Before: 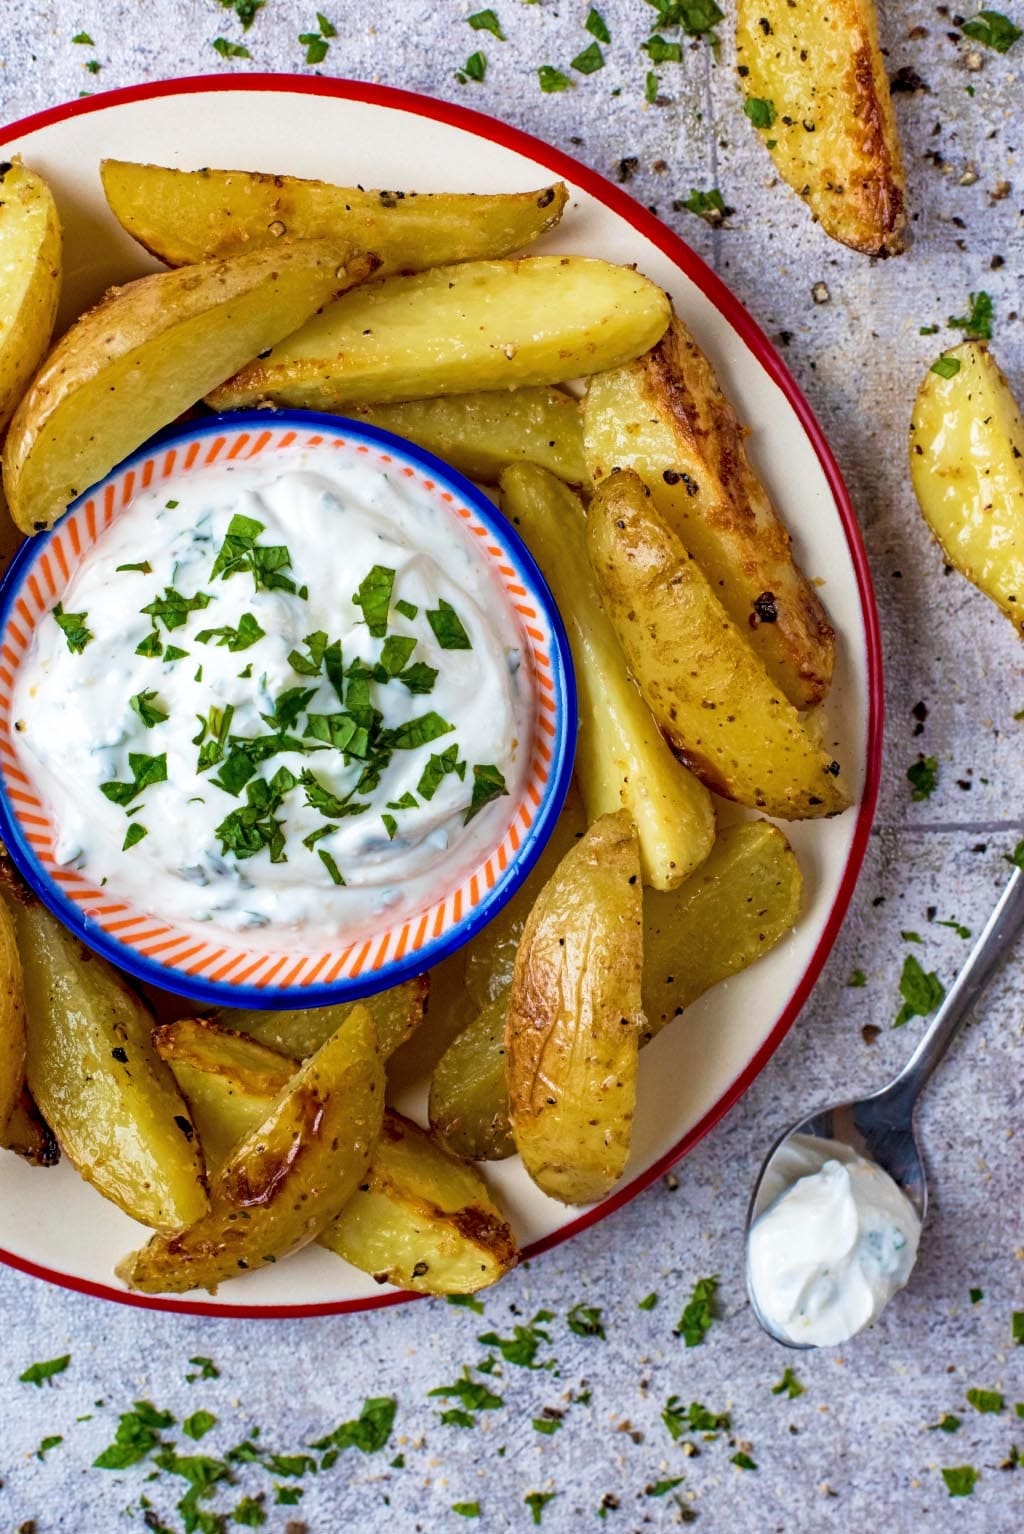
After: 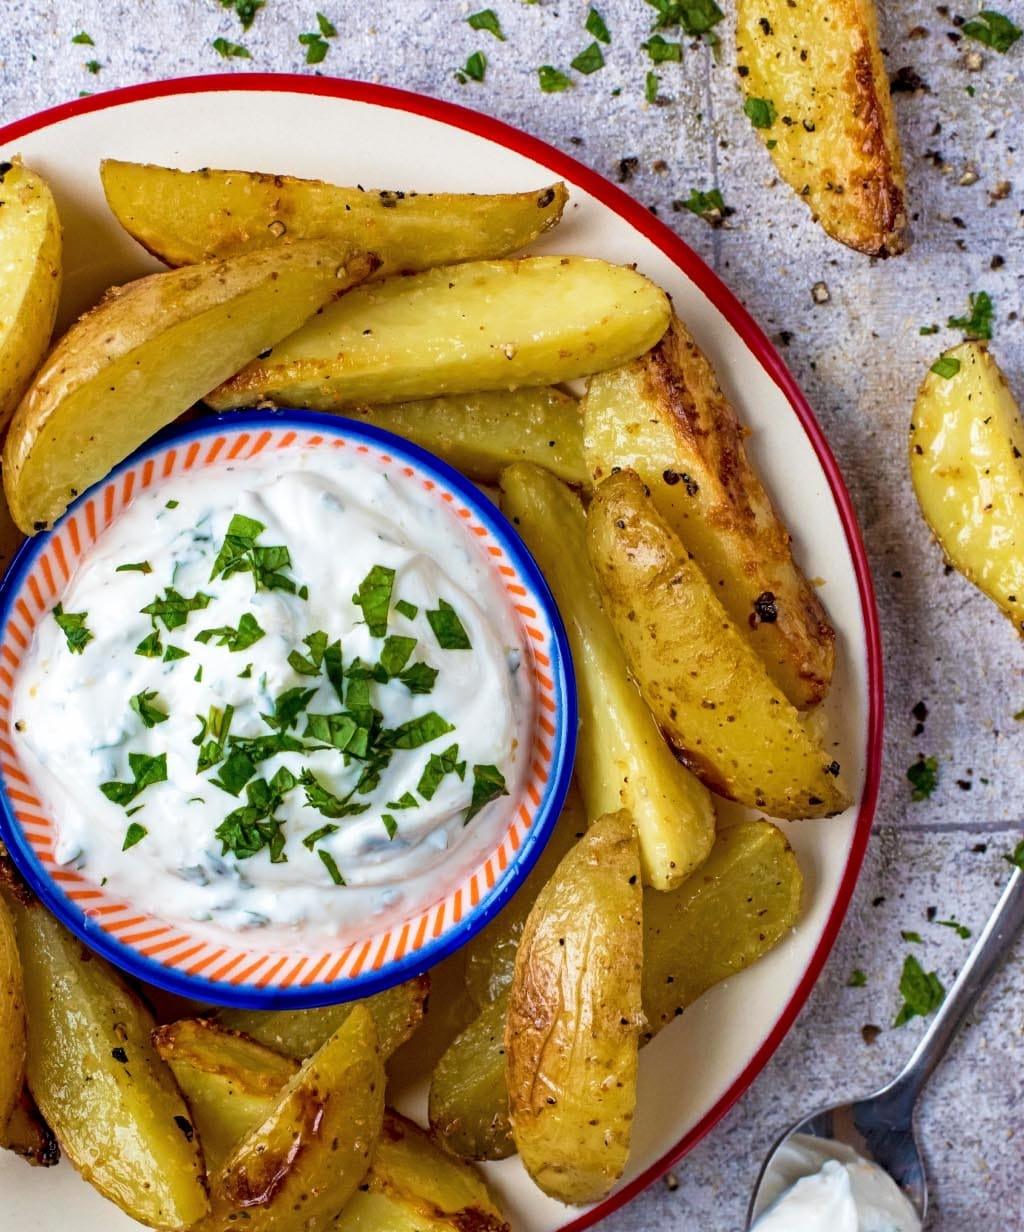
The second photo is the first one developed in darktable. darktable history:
crop: bottom 19.644%
tone equalizer: on, module defaults
